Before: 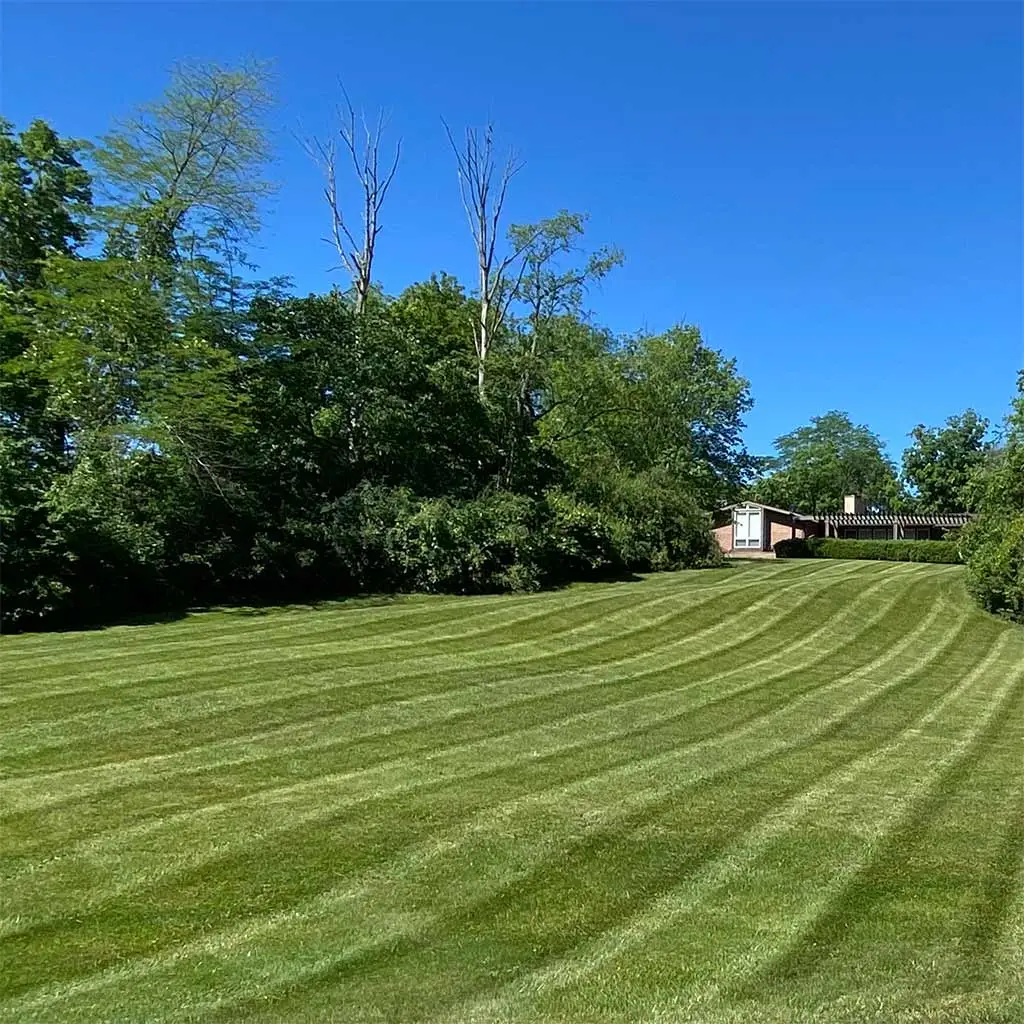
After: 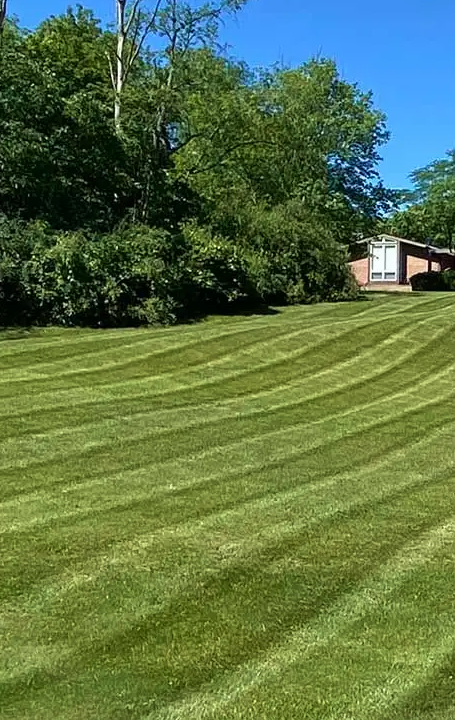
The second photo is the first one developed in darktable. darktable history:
velvia: strength 24.44%
crop: left 35.629%, top 26.141%, right 19.877%, bottom 3.455%
